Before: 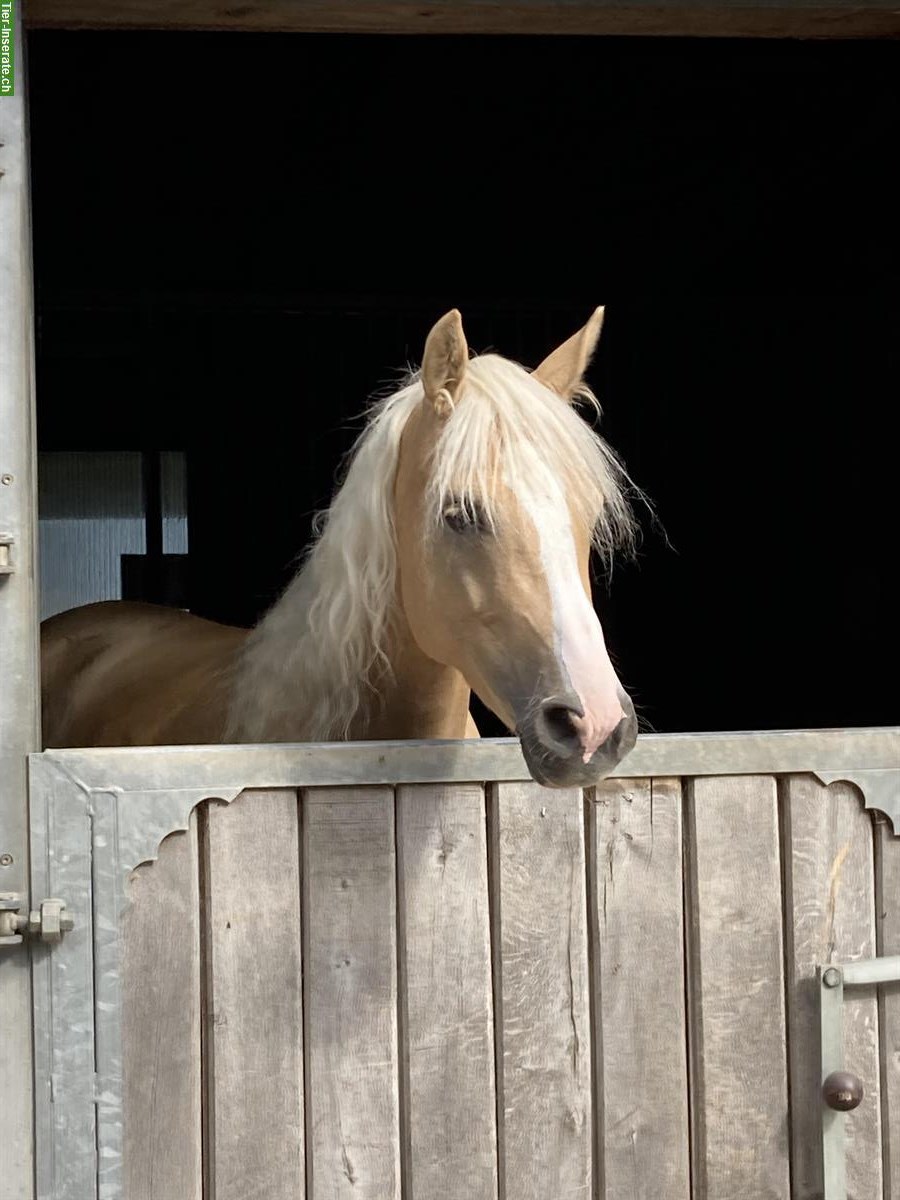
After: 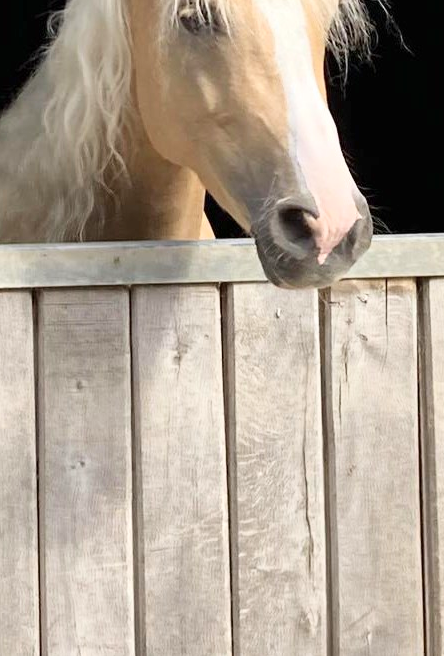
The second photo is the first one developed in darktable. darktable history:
base curve: curves: ch0 [(0, 0) (0.204, 0.334) (0.55, 0.733) (1, 1)]
crop: left 29.496%, top 41.652%, right 21.088%, bottom 3.499%
